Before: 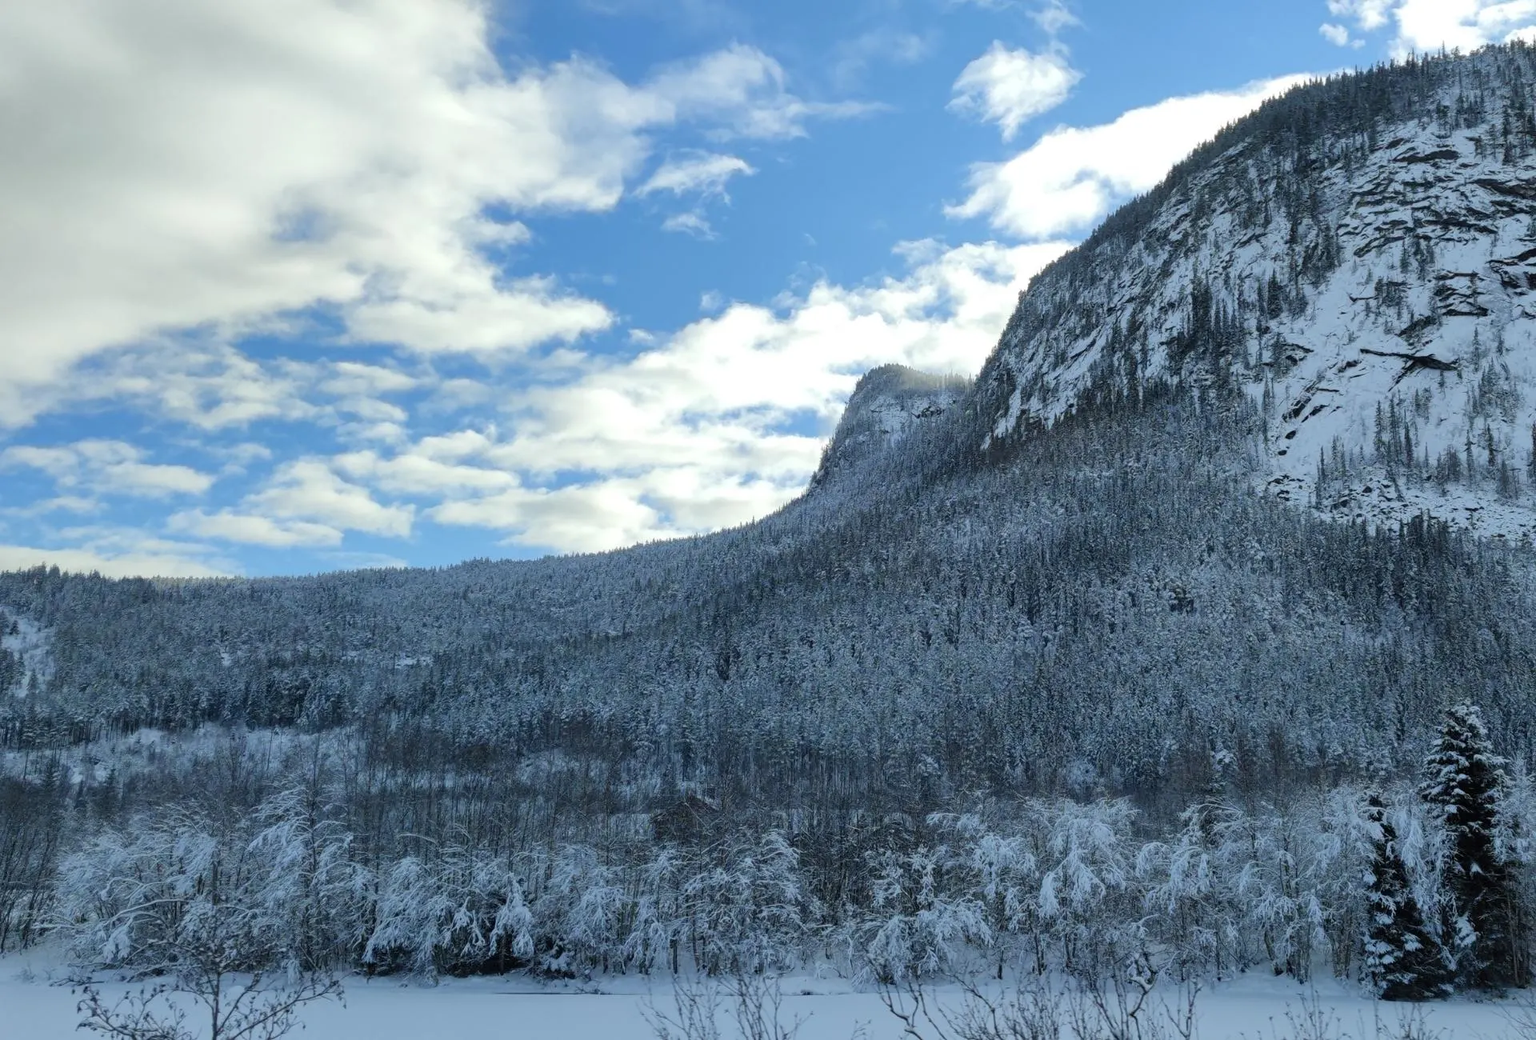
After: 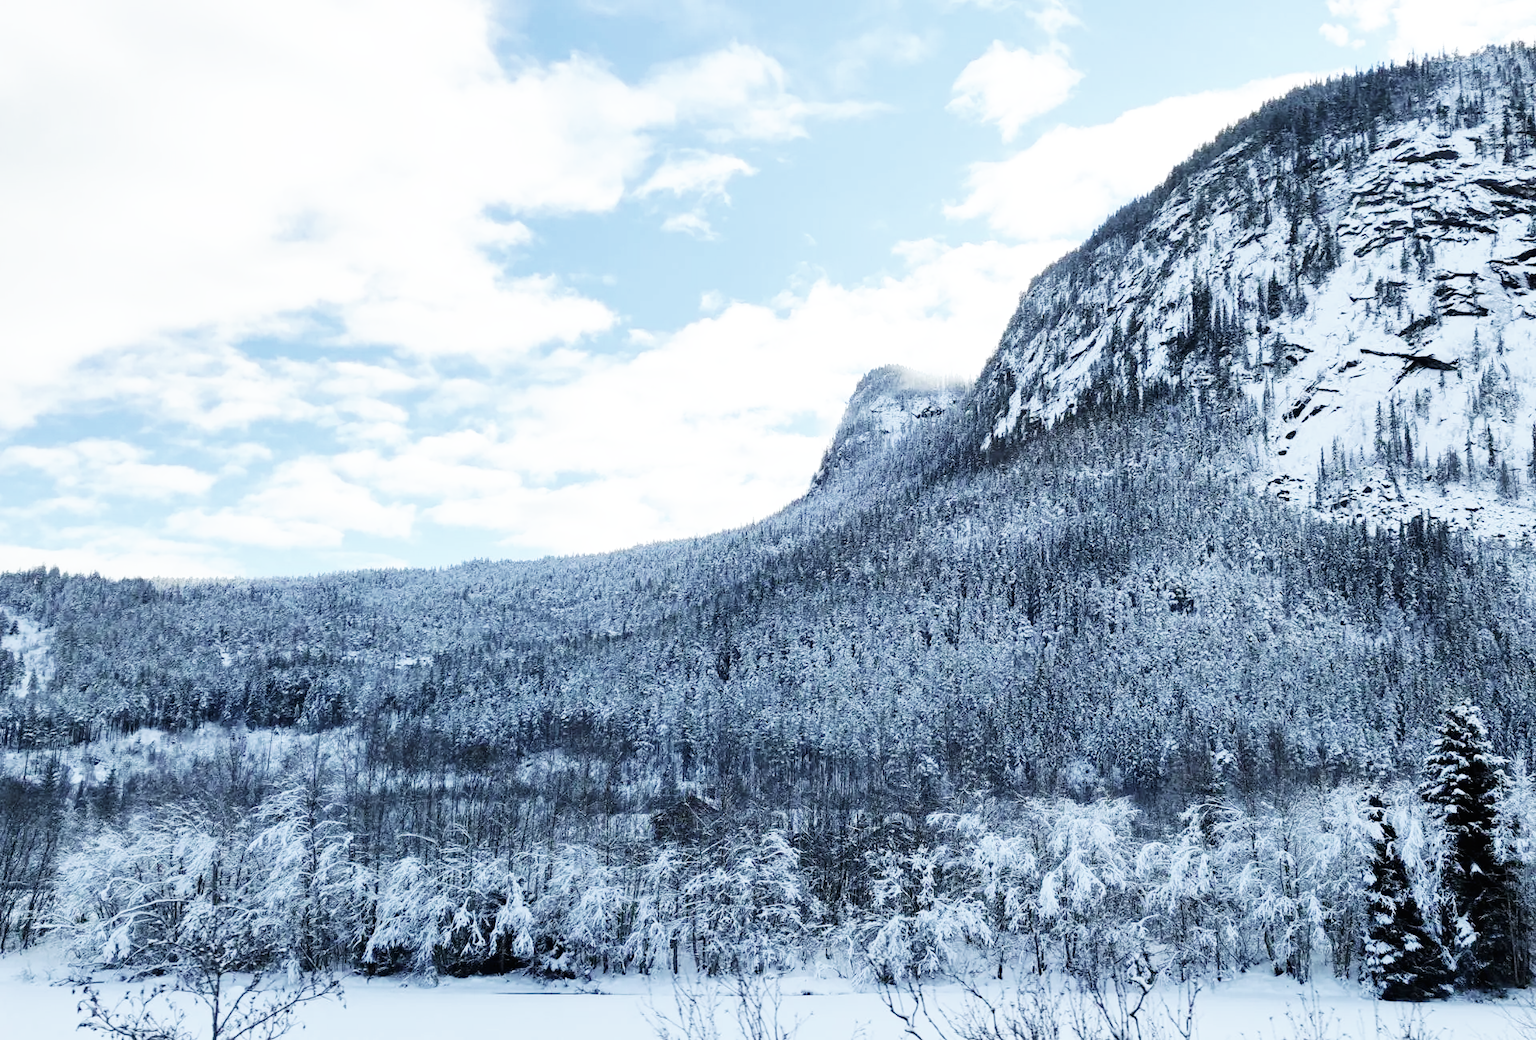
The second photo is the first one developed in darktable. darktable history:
exposure: exposure 0.014 EV, compensate highlight preservation false
contrast brightness saturation: contrast 0.1, saturation -0.36
base curve: curves: ch0 [(0, 0) (0.007, 0.004) (0.027, 0.03) (0.046, 0.07) (0.207, 0.54) (0.442, 0.872) (0.673, 0.972) (1, 1)], preserve colors none
white balance: red 0.984, blue 1.059
